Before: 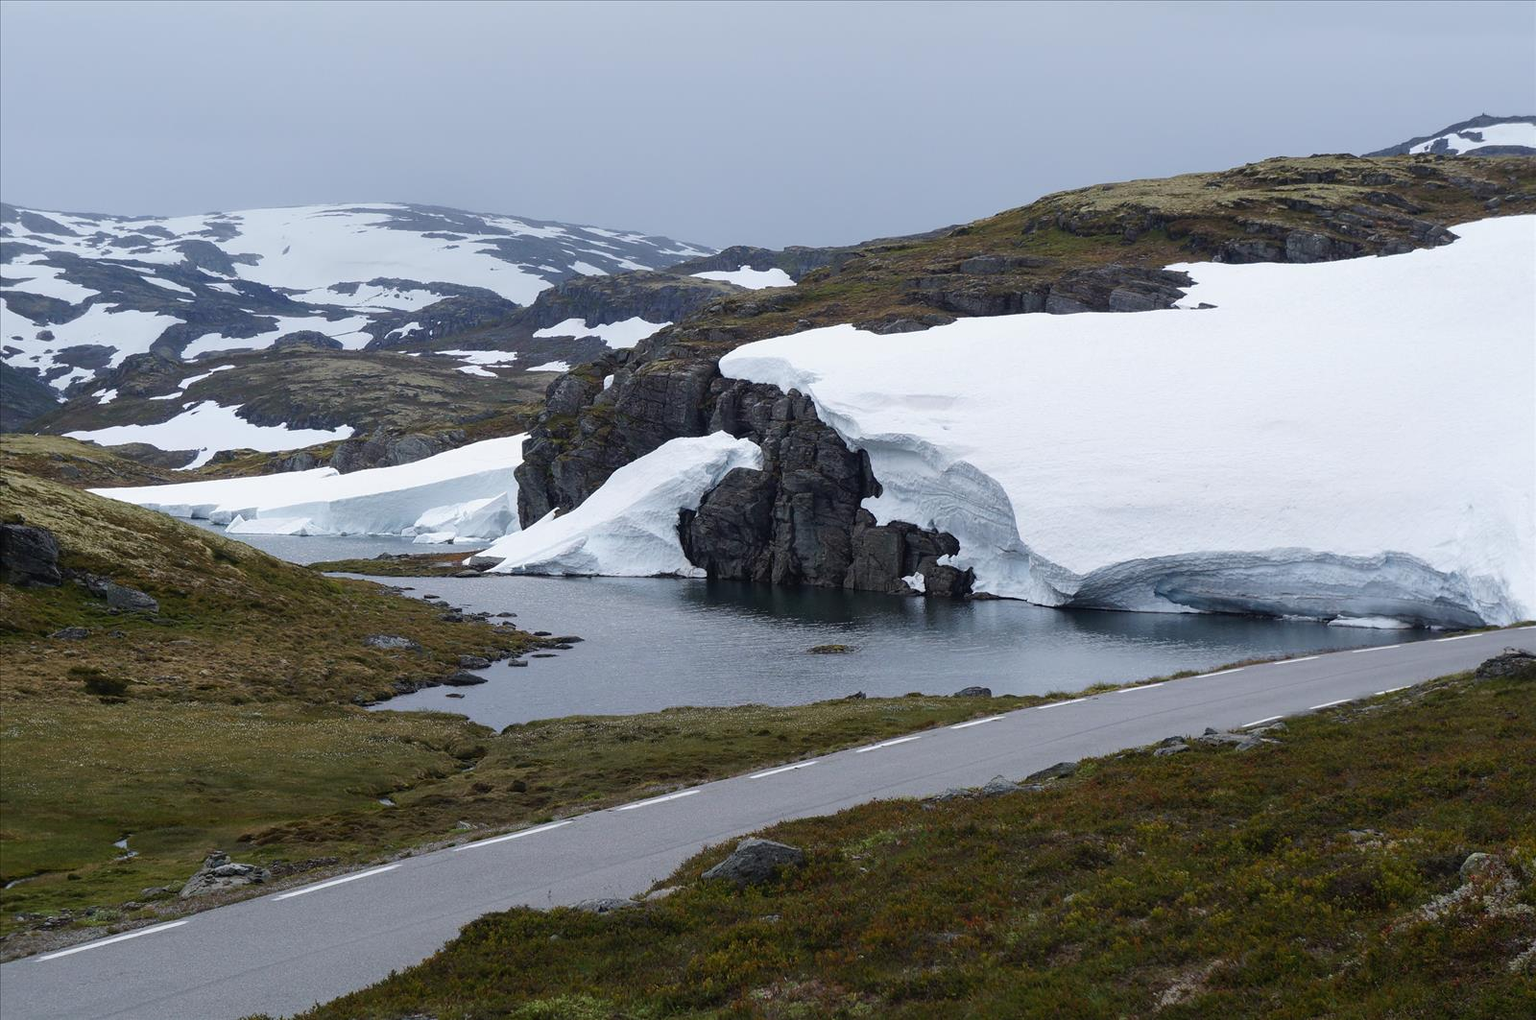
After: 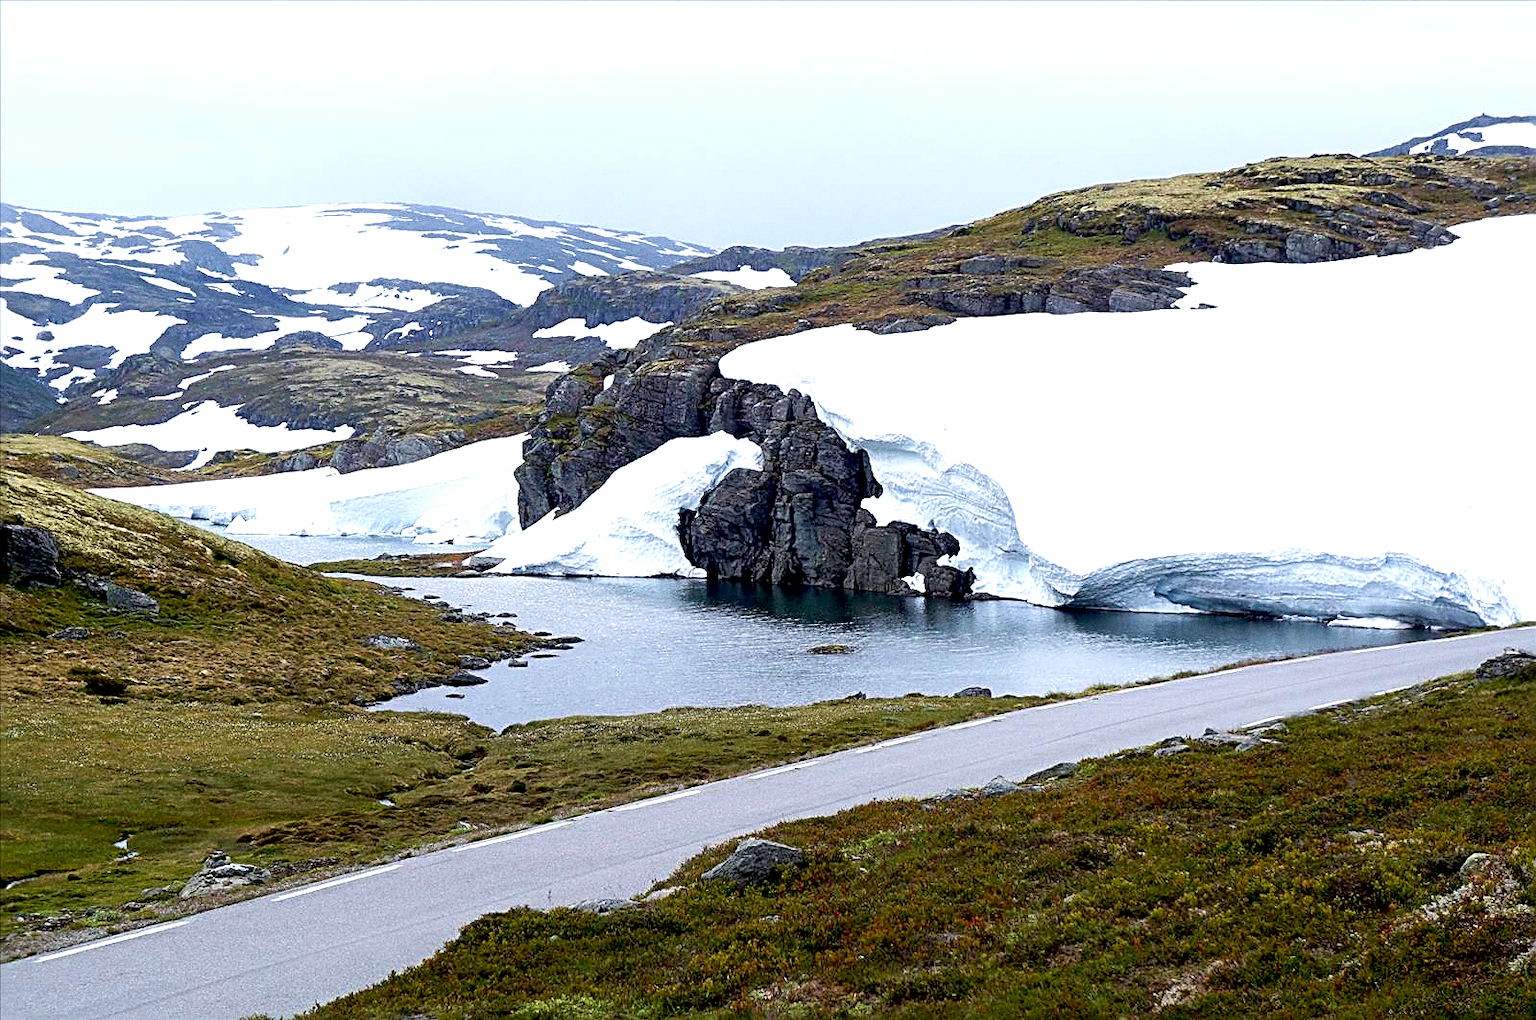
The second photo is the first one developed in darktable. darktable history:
grain: coarseness 0.47 ISO
exposure: black level correction 0.011, exposure 1.088 EV, compensate exposure bias true, compensate highlight preservation false
sharpen: radius 2.543, amount 0.636
velvia: on, module defaults
